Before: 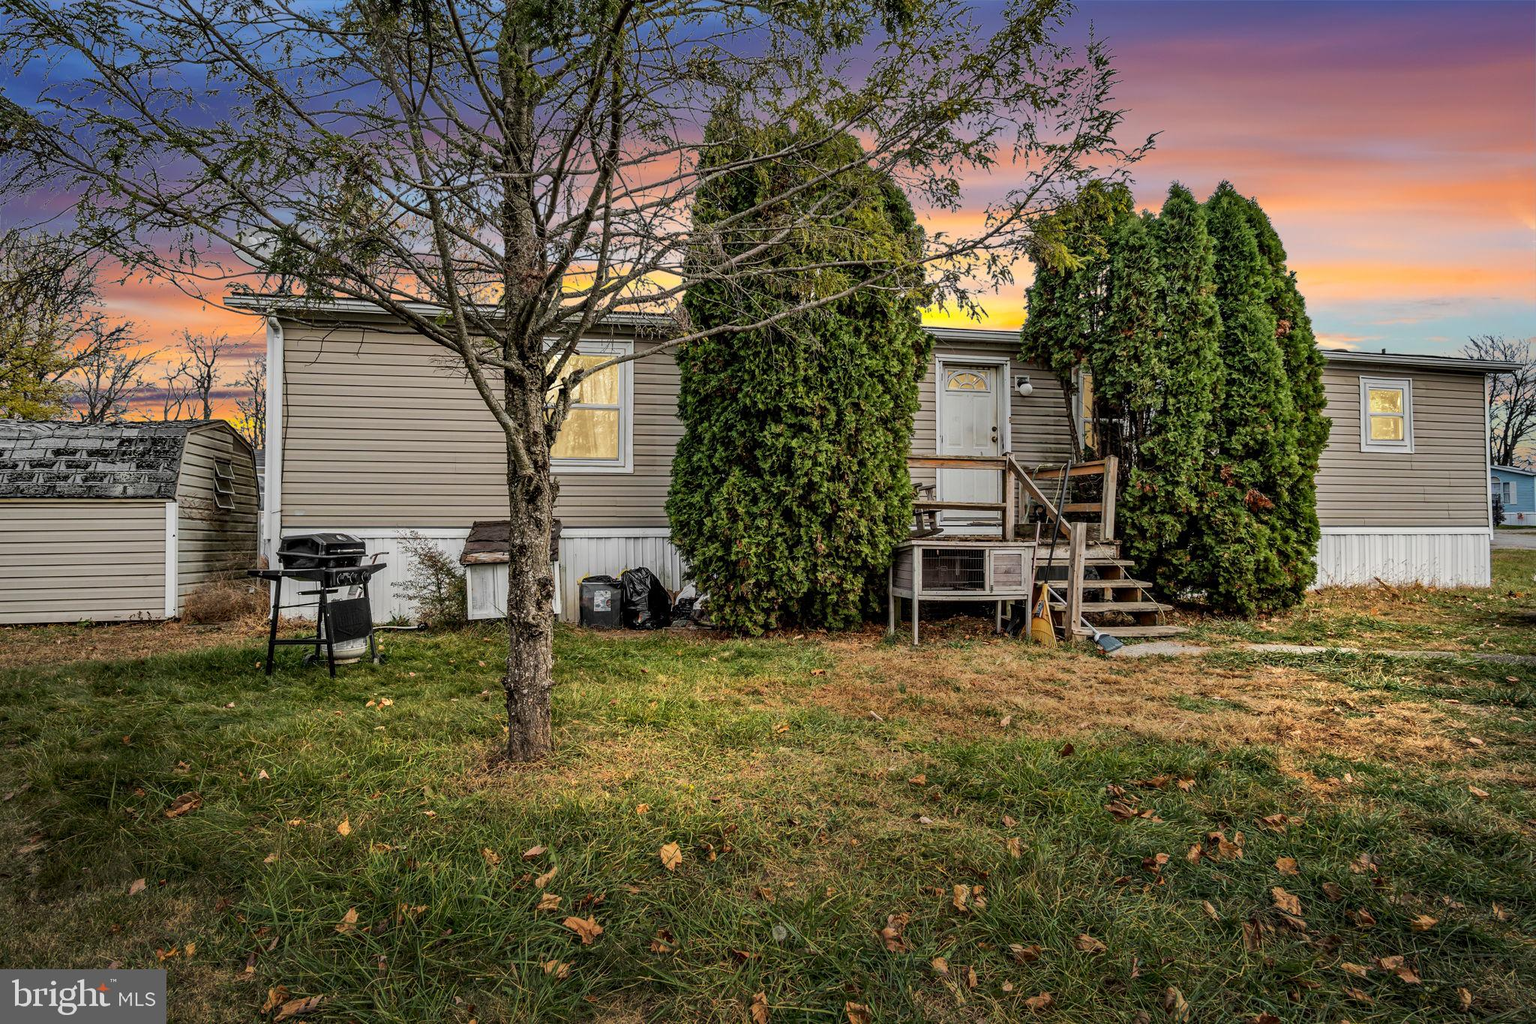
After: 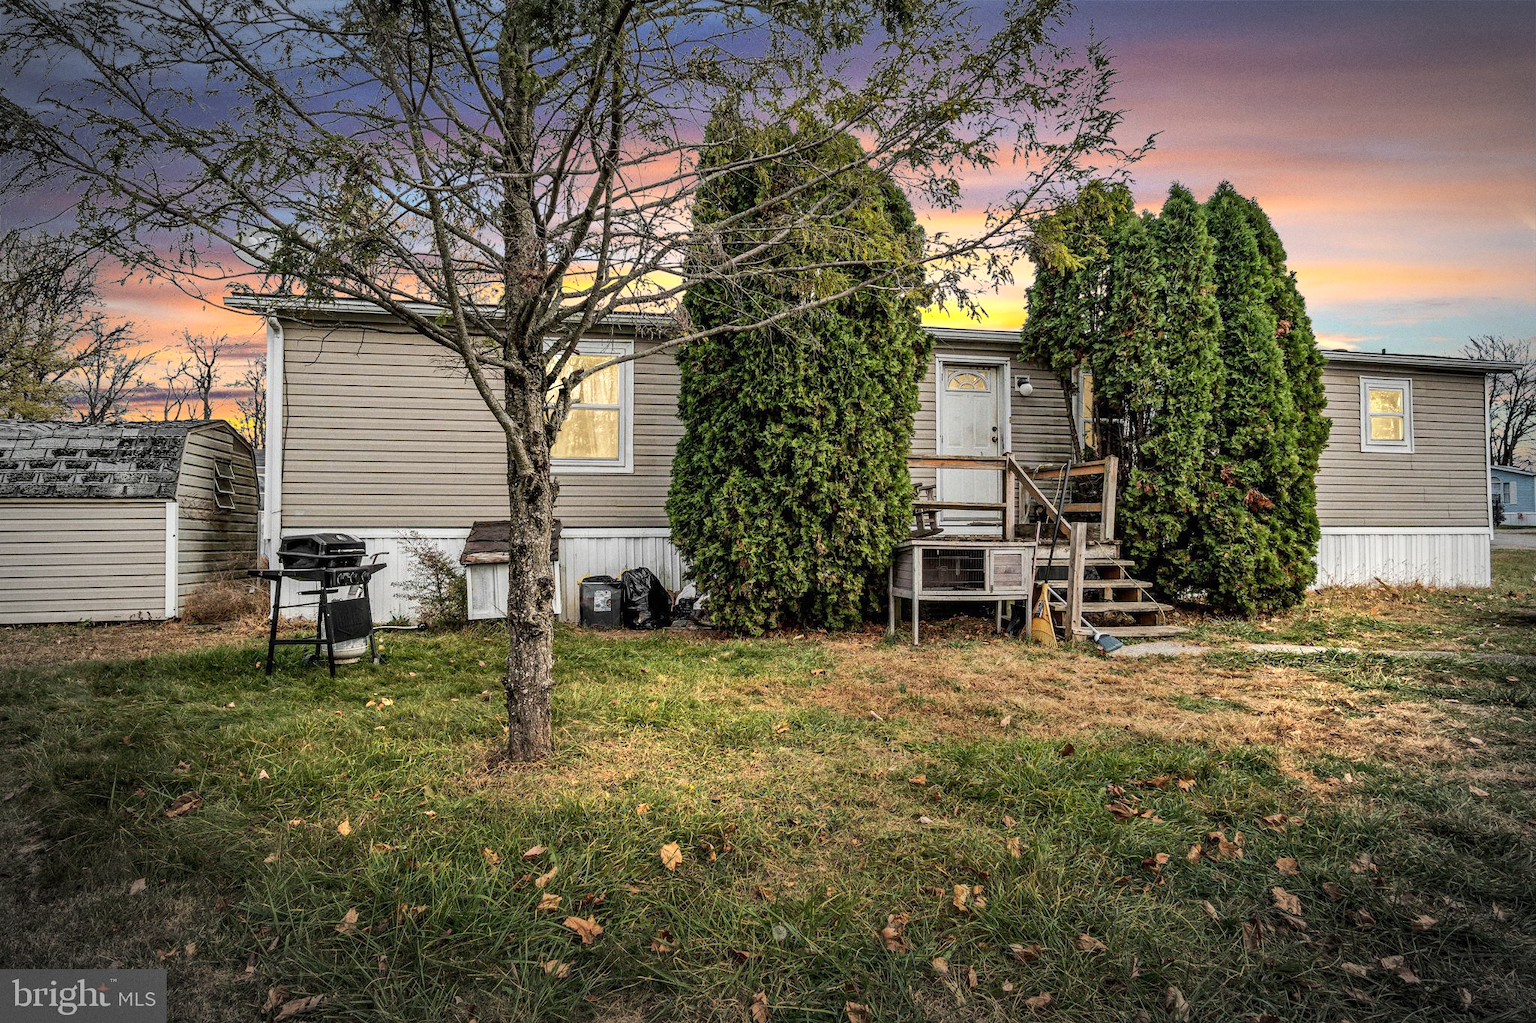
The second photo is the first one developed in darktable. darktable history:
exposure: black level correction 0, exposure 0.3 EV, compensate highlight preservation false
grain: coarseness 0.47 ISO
vignetting: fall-off start 79.43%, saturation -0.649, width/height ratio 1.327, unbound false
color zones: curves: ch0 [(0, 0.5) (0.143, 0.52) (0.286, 0.5) (0.429, 0.5) (0.571, 0.5) (0.714, 0.5) (0.857, 0.5) (1, 0.5)]; ch1 [(0, 0.489) (0.155, 0.45) (0.286, 0.466) (0.429, 0.5) (0.571, 0.5) (0.714, 0.5) (0.857, 0.5) (1, 0.489)]
